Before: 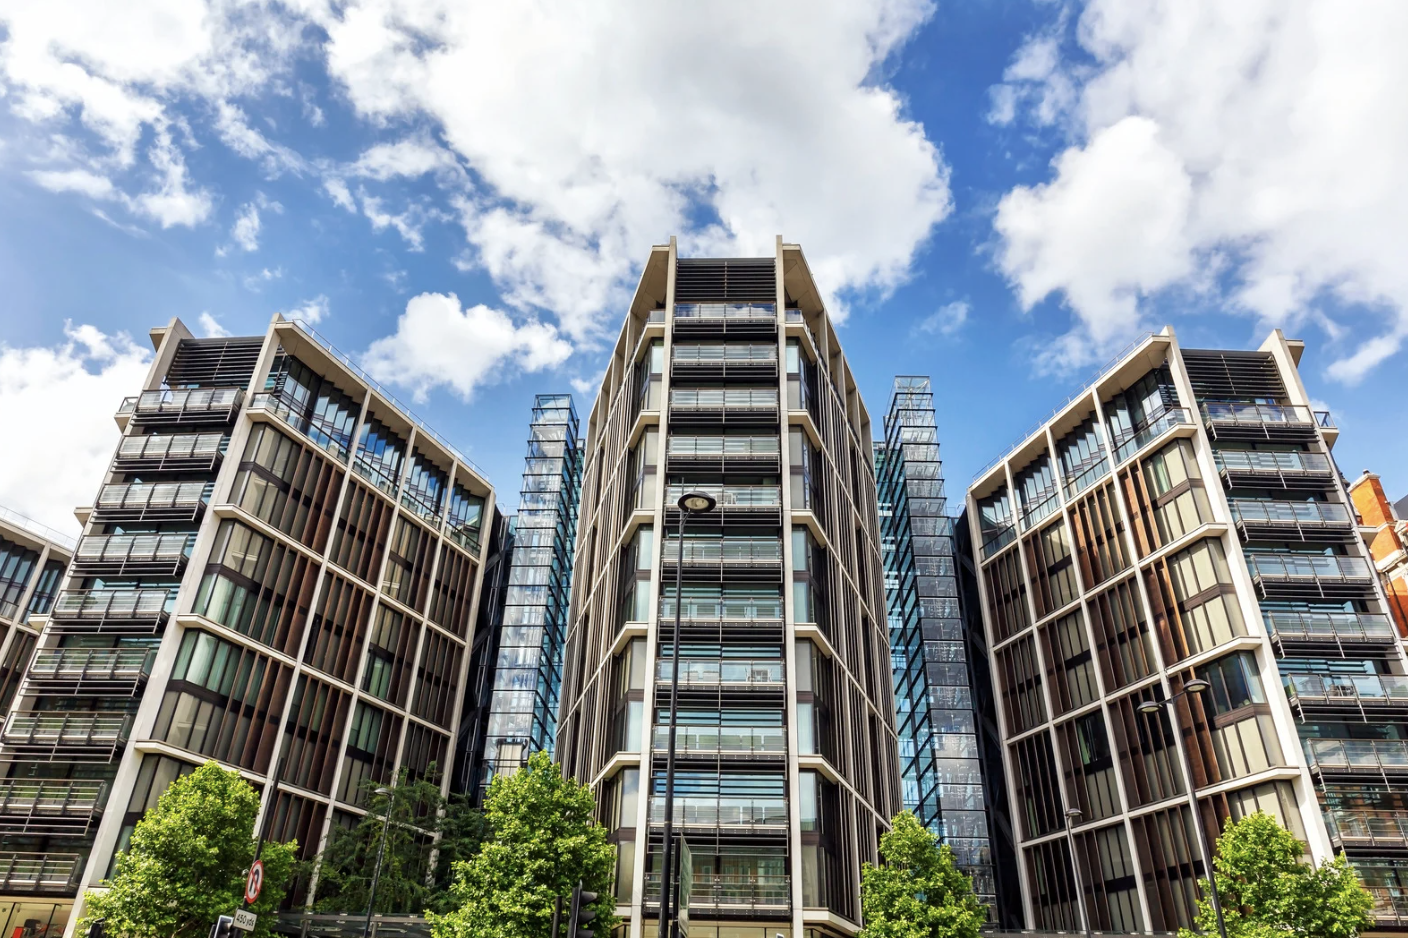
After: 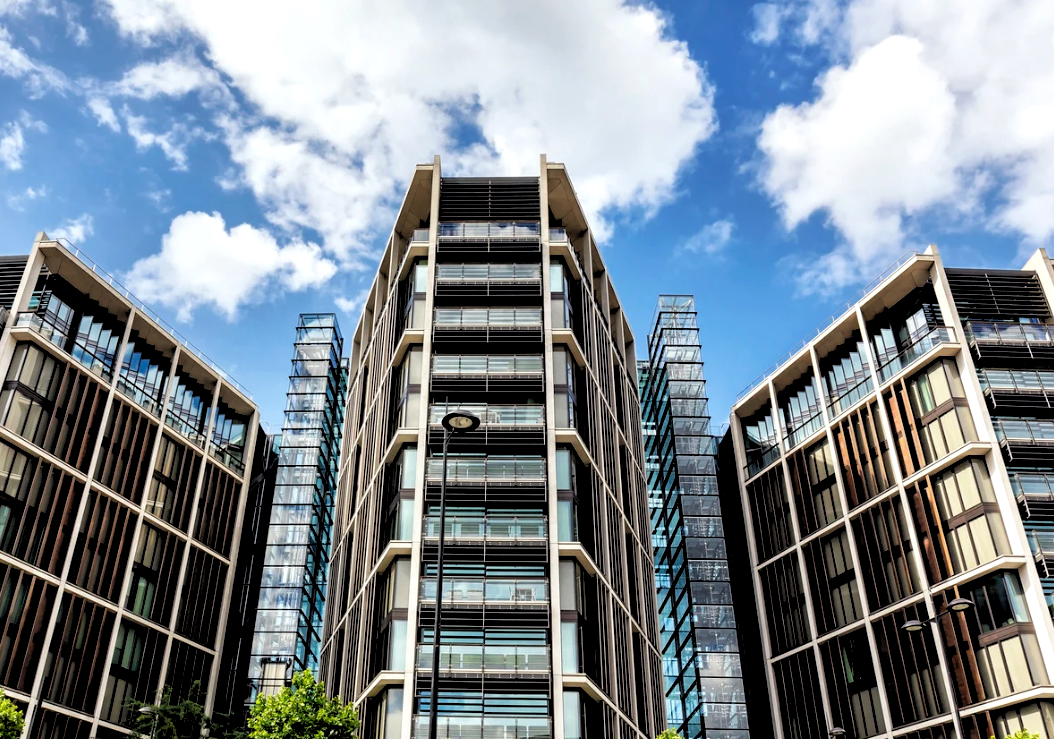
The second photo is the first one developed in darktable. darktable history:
crop: left 16.768%, top 8.653%, right 8.362%, bottom 12.485%
rgb levels: levels [[0.034, 0.472, 0.904], [0, 0.5, 1], [0, 0.5, 1]]
exposure: compensate highlight preservation false
